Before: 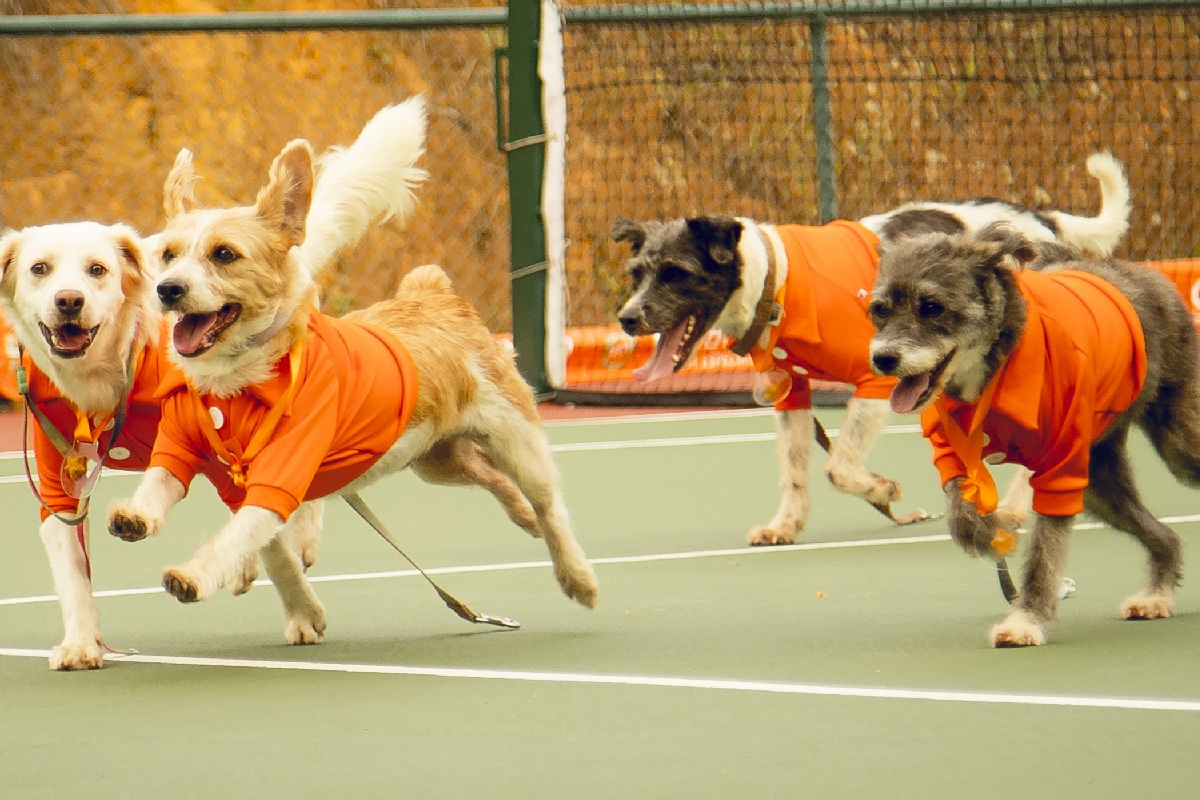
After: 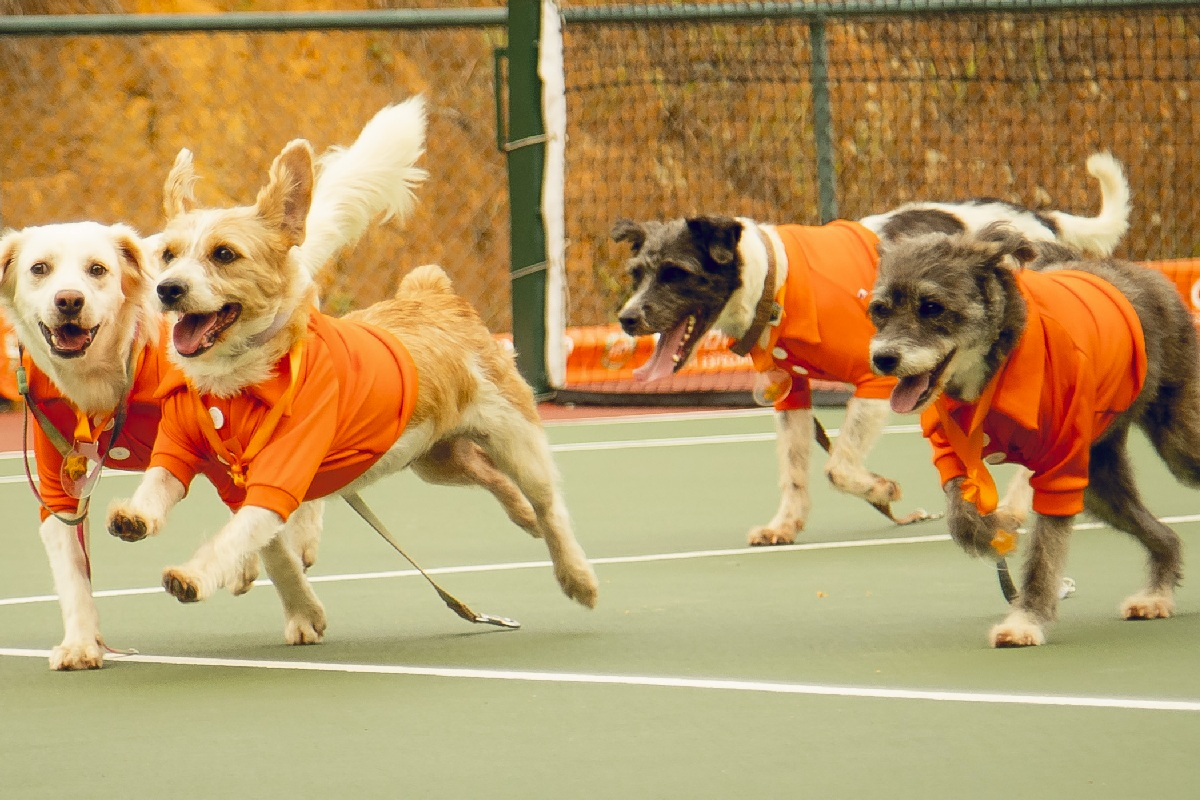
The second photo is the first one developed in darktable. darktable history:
shadows and highlights: radius 126.03, shadows 21.24, highlights -22.83, low approximation 0.01
